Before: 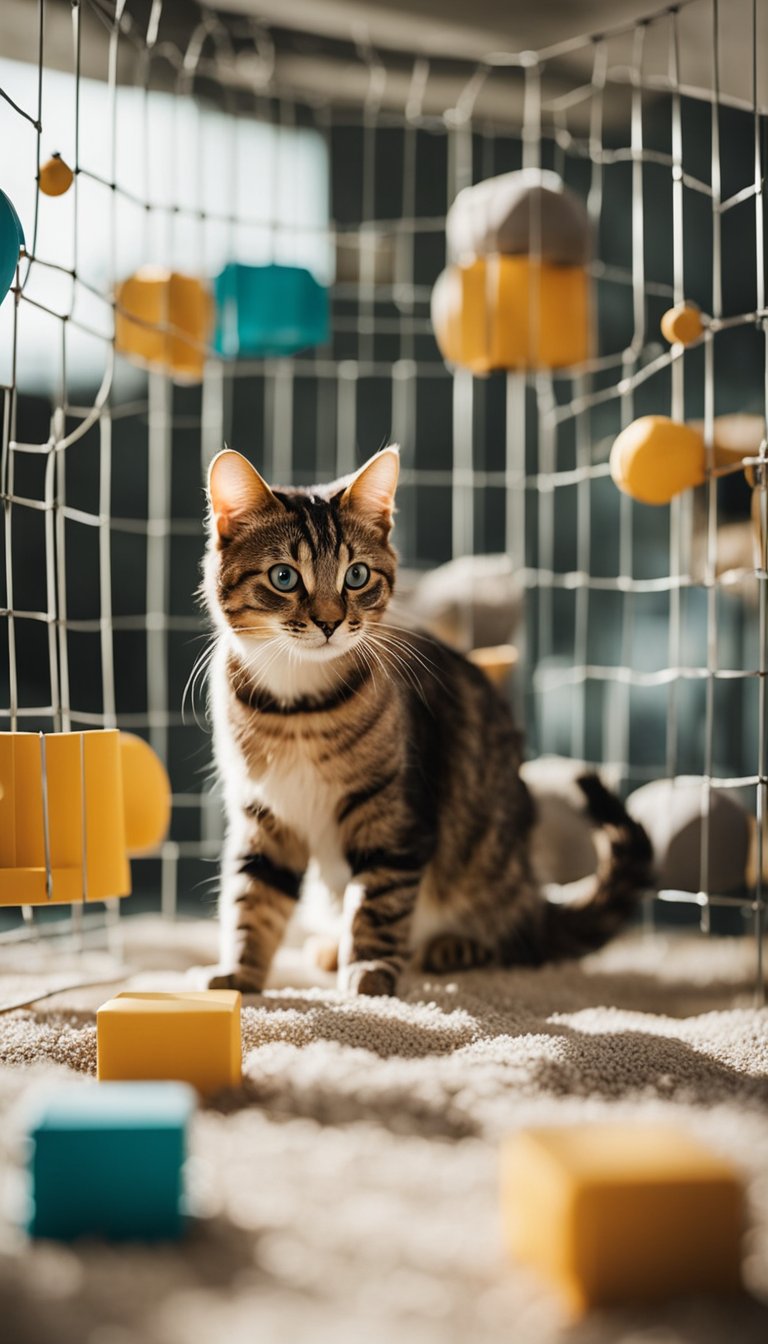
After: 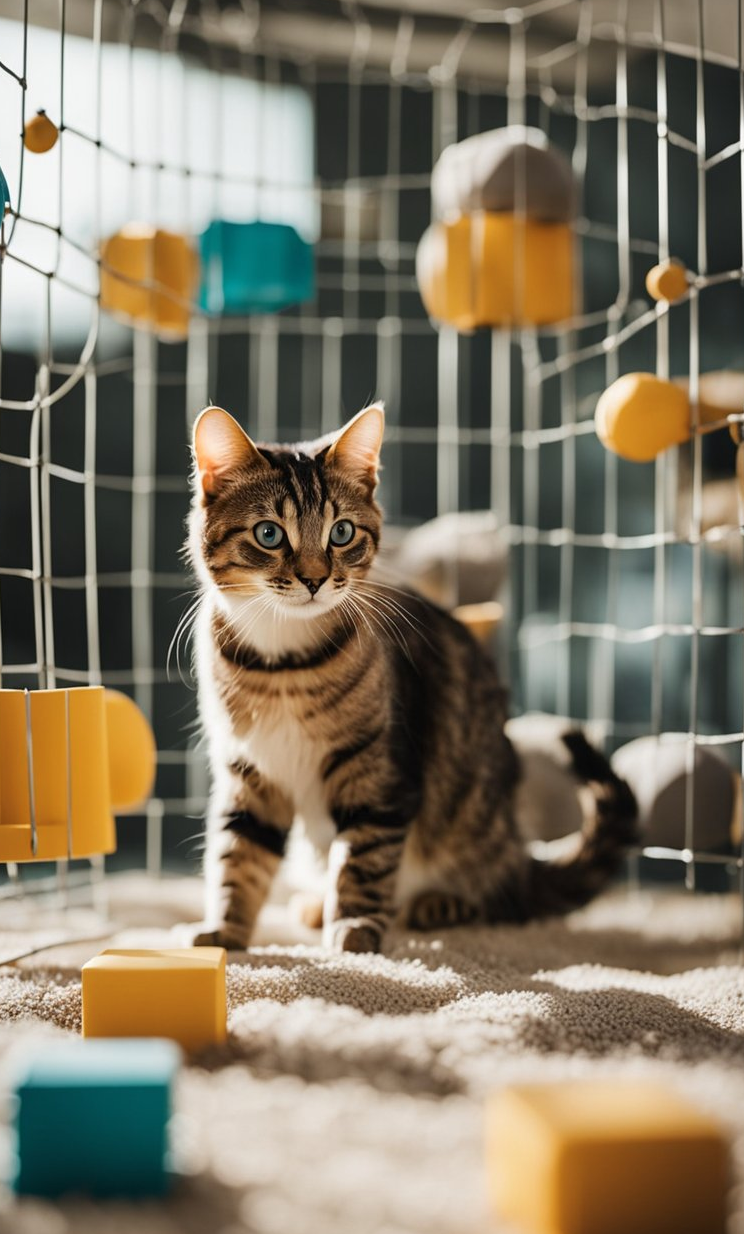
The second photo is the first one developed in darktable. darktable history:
color balance rgb: on, module defaults
crop: left 1.964%, top 3.251%, right 1.122%, bottom 4.933%
